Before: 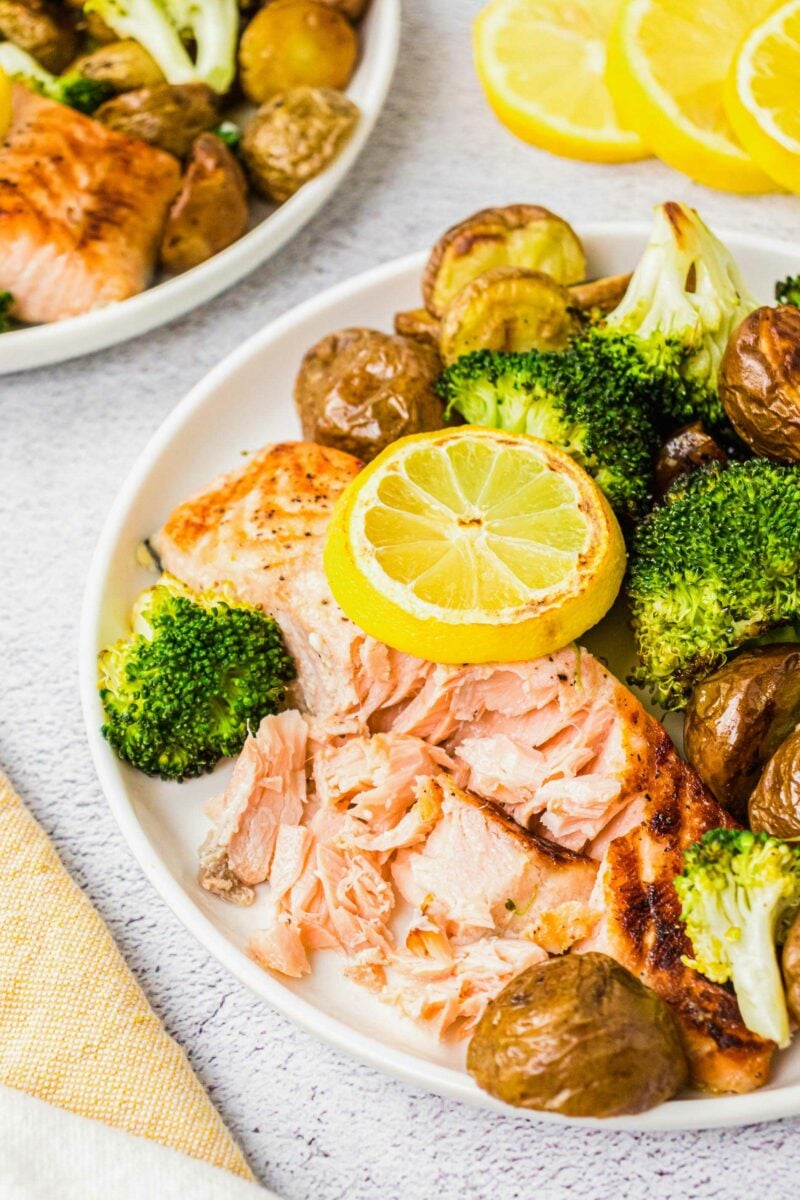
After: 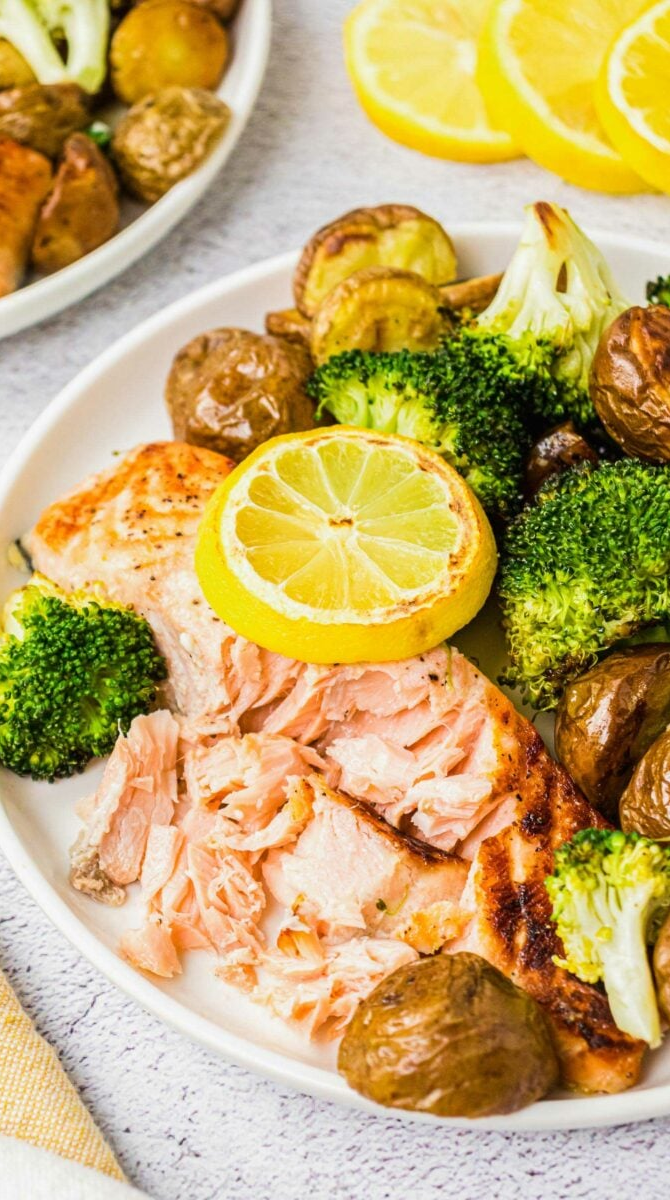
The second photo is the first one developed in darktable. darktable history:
crop: left 16.145%
